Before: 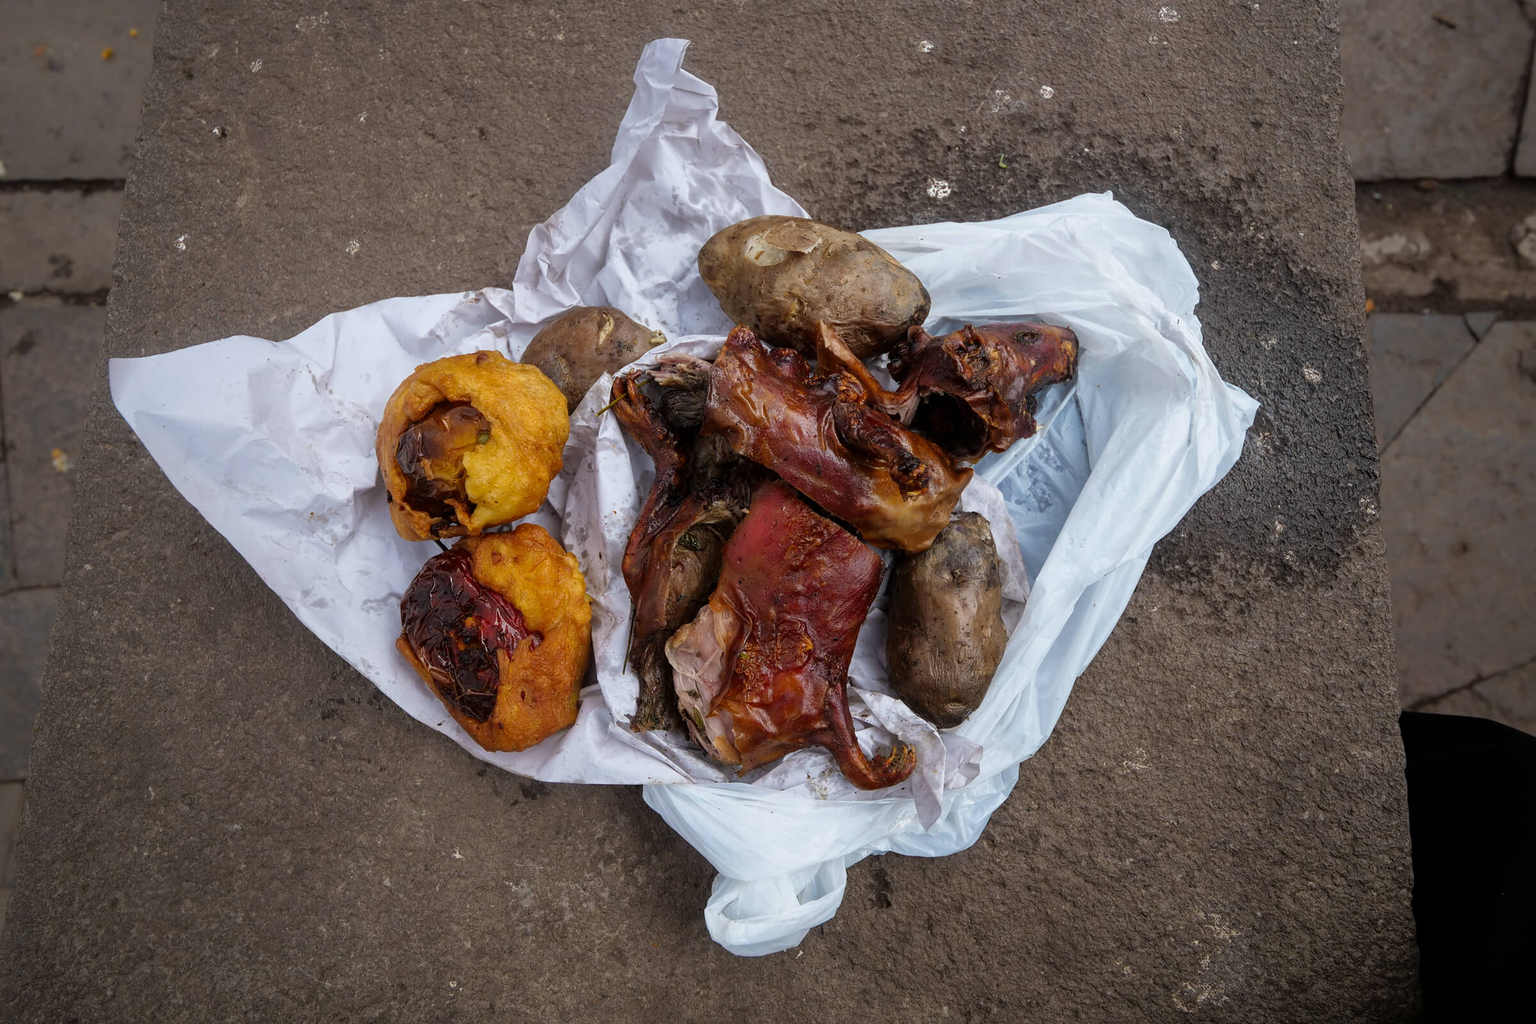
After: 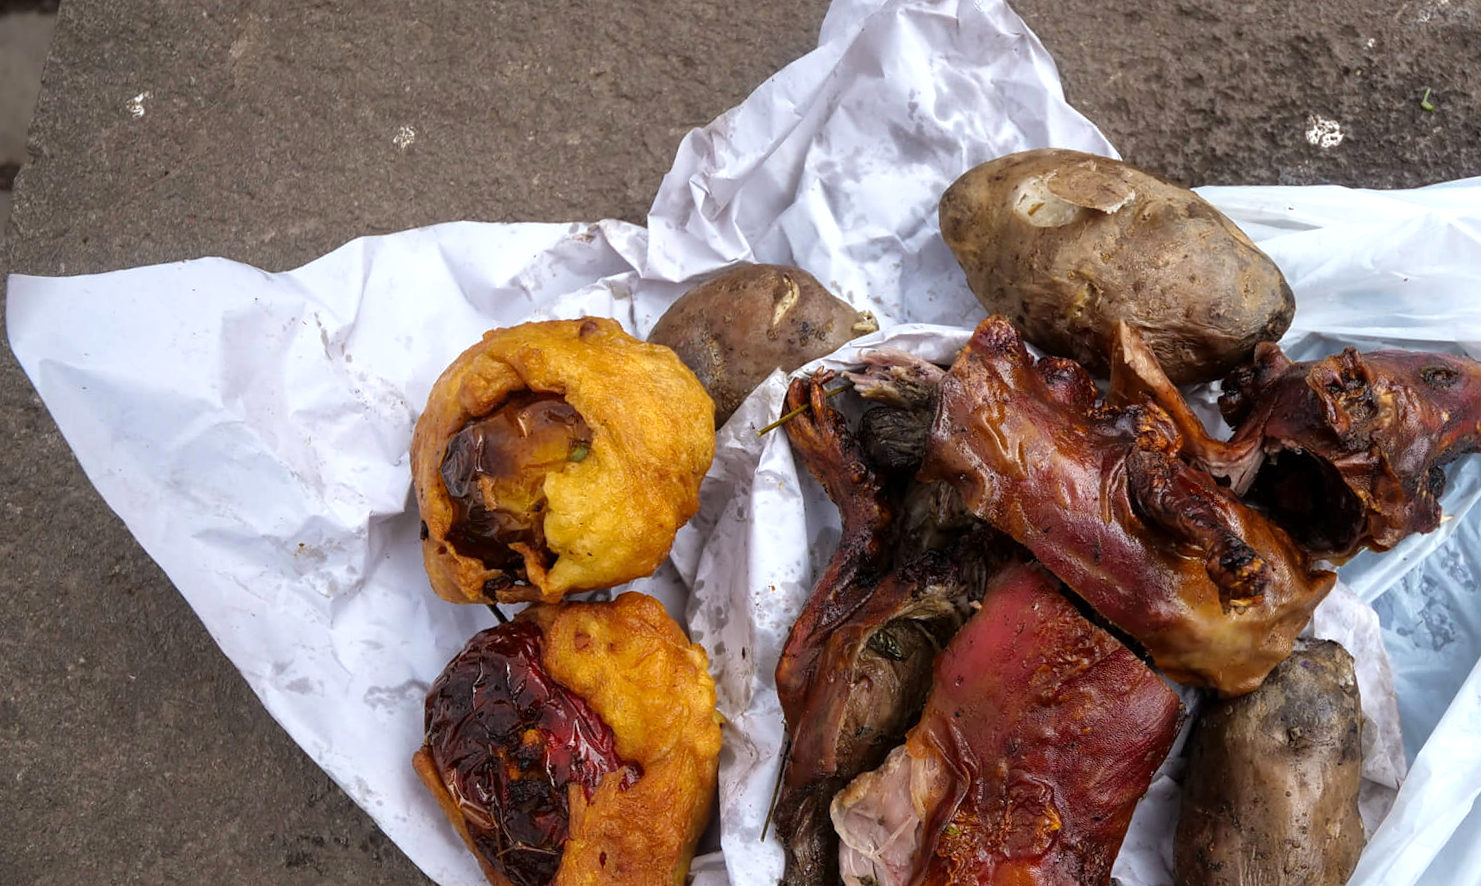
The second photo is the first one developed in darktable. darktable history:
crop and rotate: angle -5.43°, left 2.092%, top 6.652%, right 27.693%, bottom 30.318%
tone equalizer: -8 EV -0.418 EV, -7 EV -0.414 EV, -6 EV -0.331 EV, -5 EV -0.229 EV, -3 EV 0.193 EV, -2 EV 0.322 EV, -1 EV 0.404 EV, +0 EV 0.446 EV, smoothing diameter 24.99%, edges refinement/feathering 6.29, preserve details guided filter
